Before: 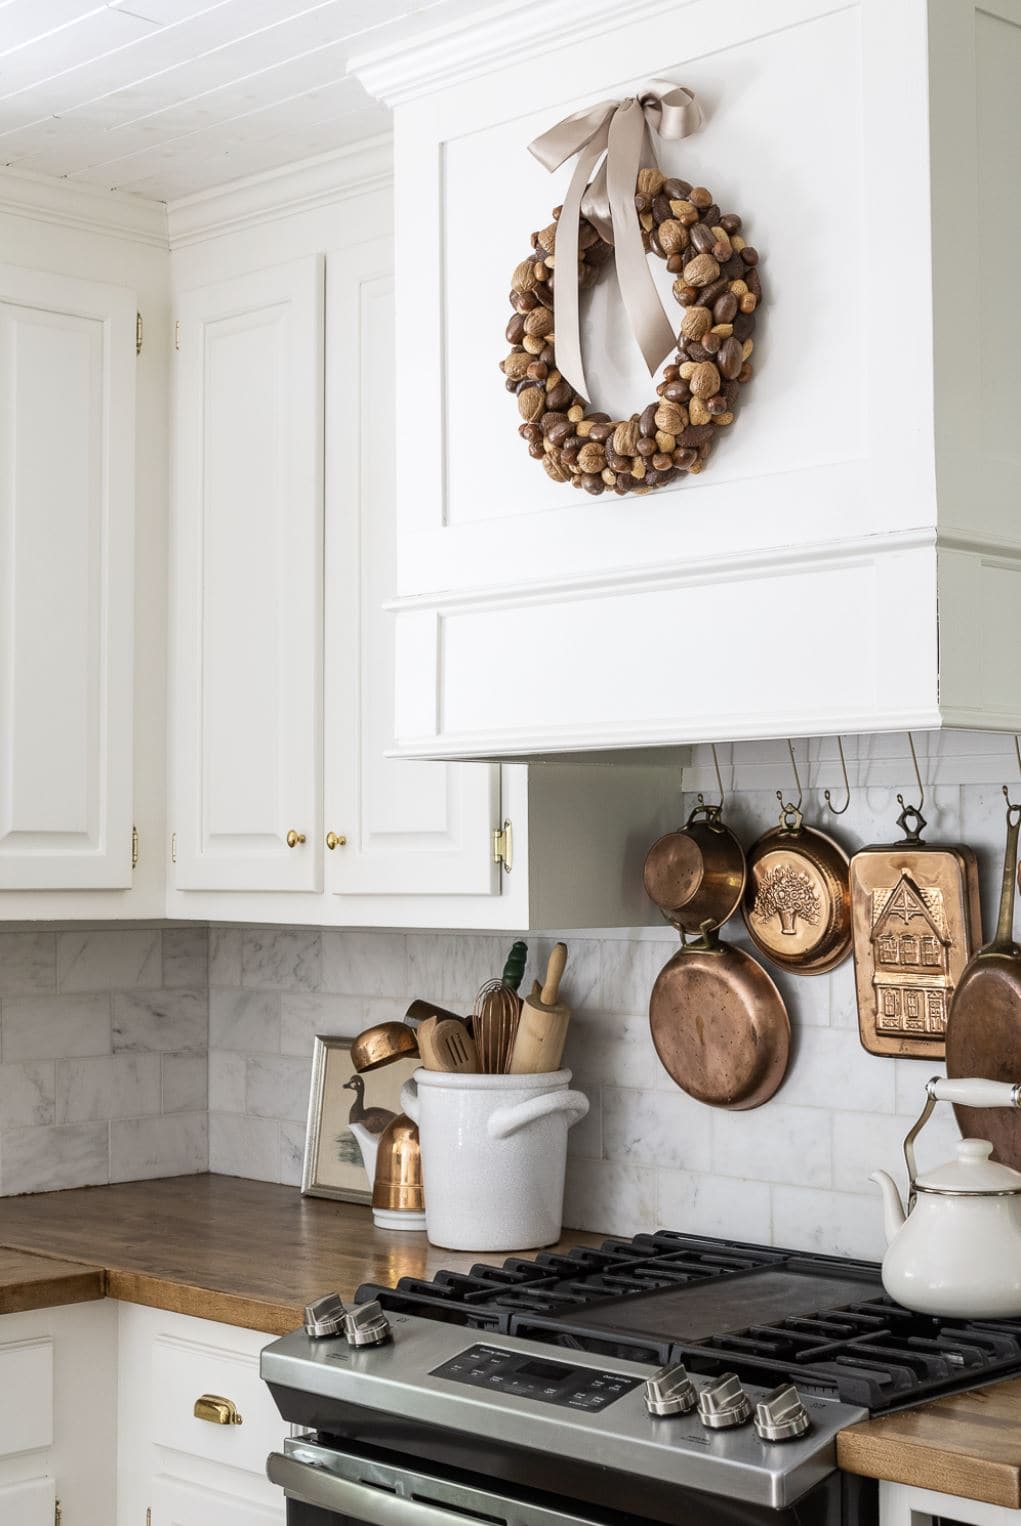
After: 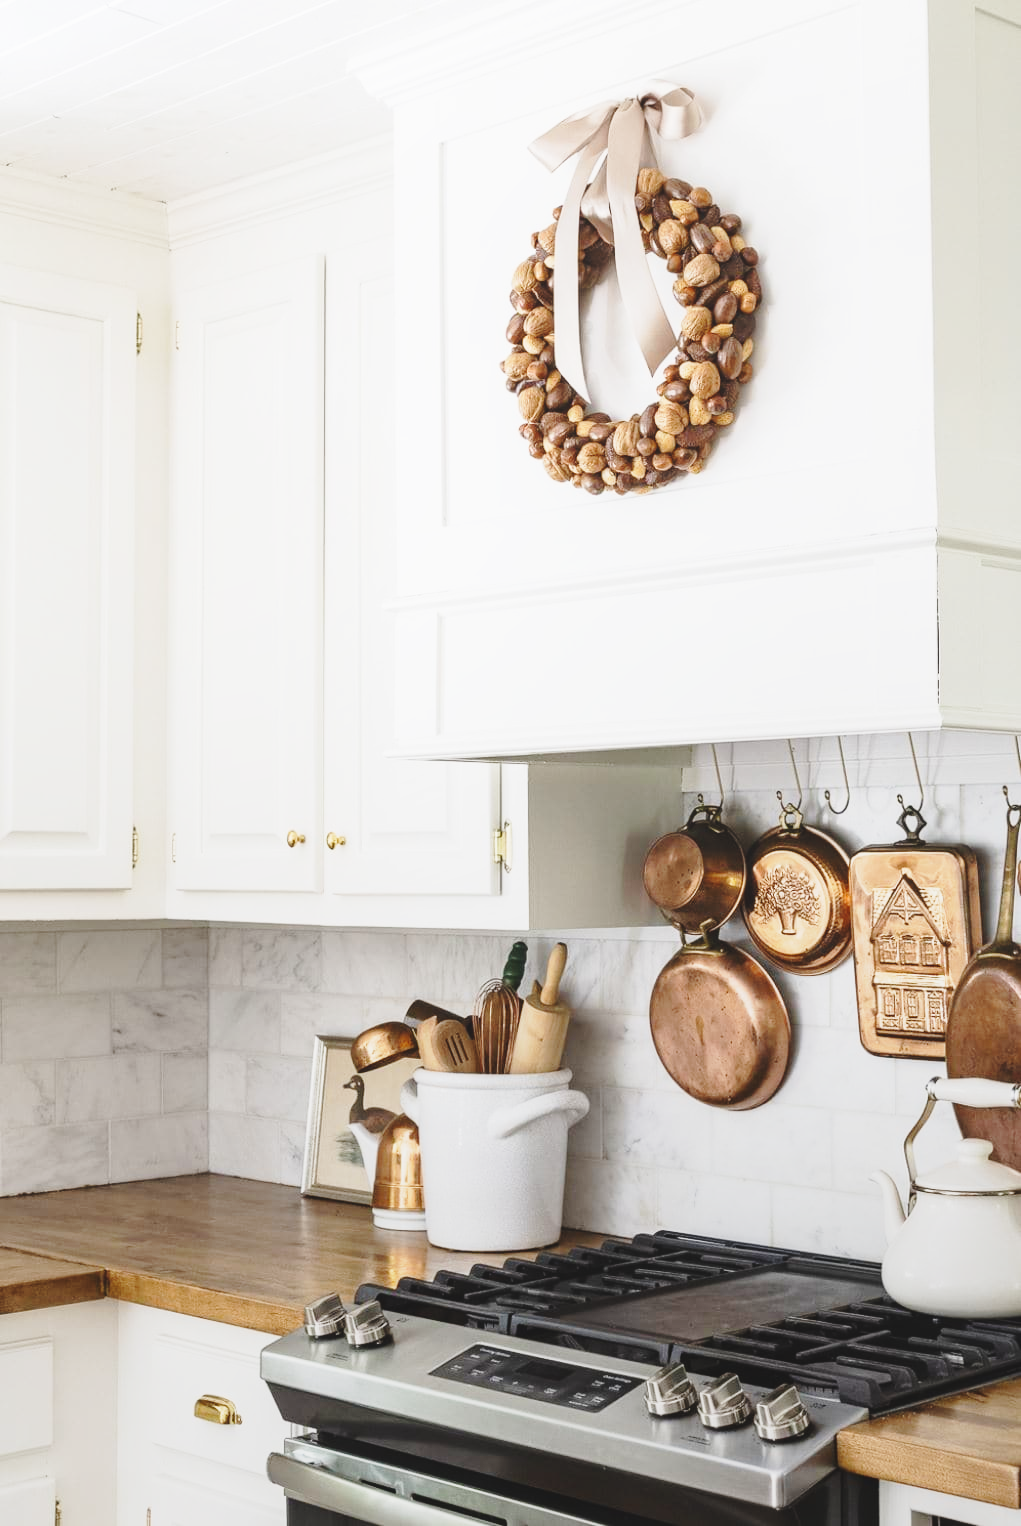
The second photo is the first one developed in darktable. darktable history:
local contrast: highlights 68%, shadows 68%, detail 82%, midtone range 0.325
base curve: curves: ch0 [(0, 0) (0.028, 0.03) (0.121, 0.232) (0.46, 0.748) (0.859, 0.968) (1, 1)], preserve colors none
